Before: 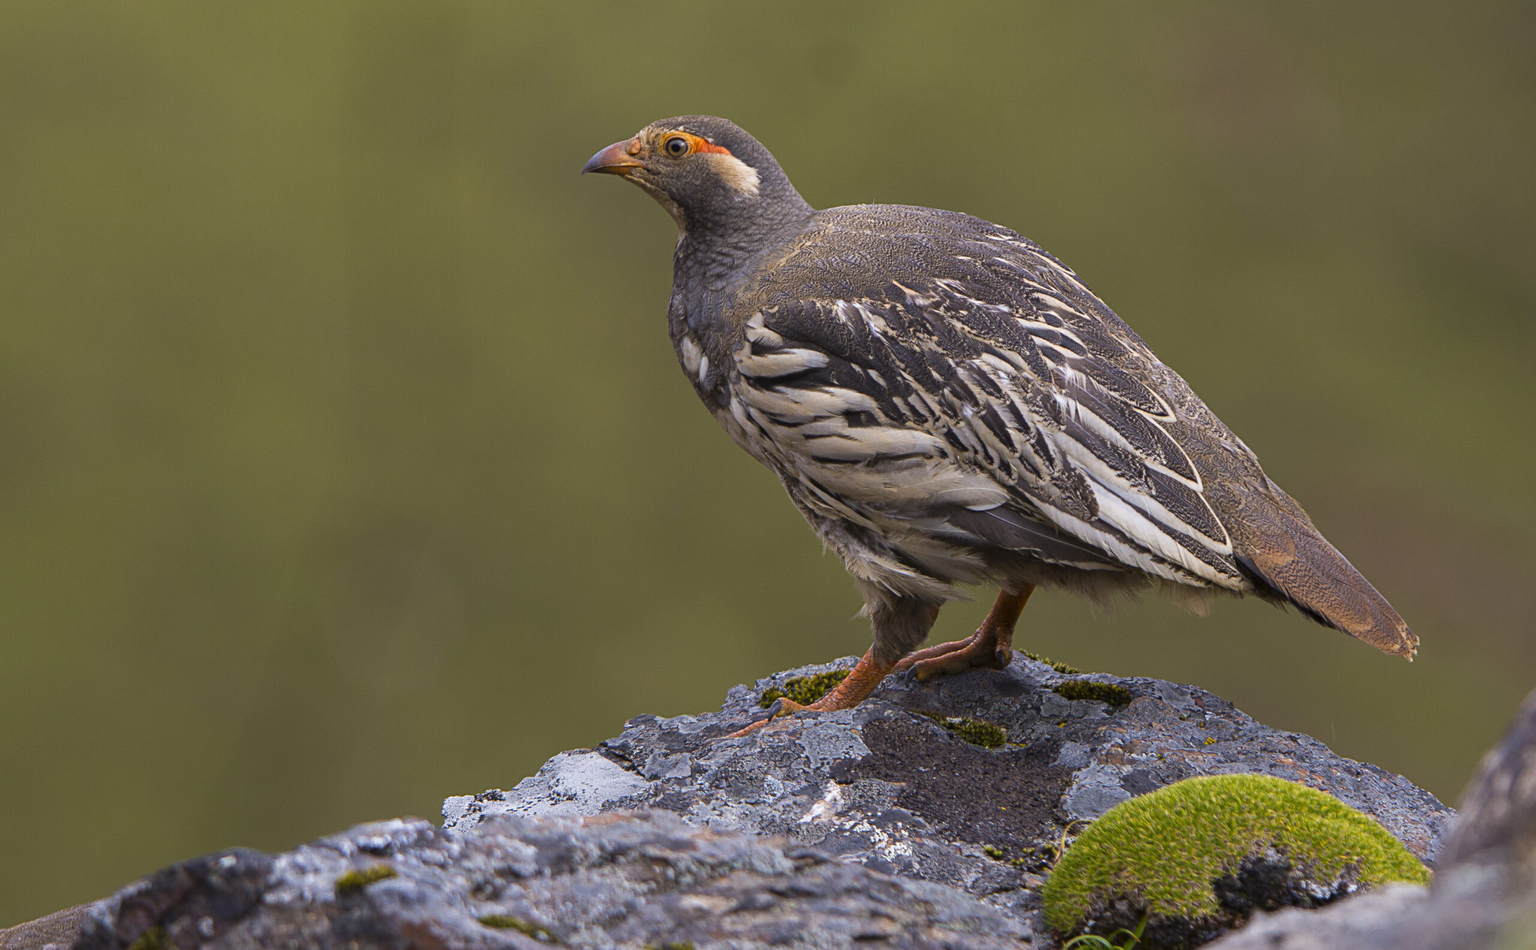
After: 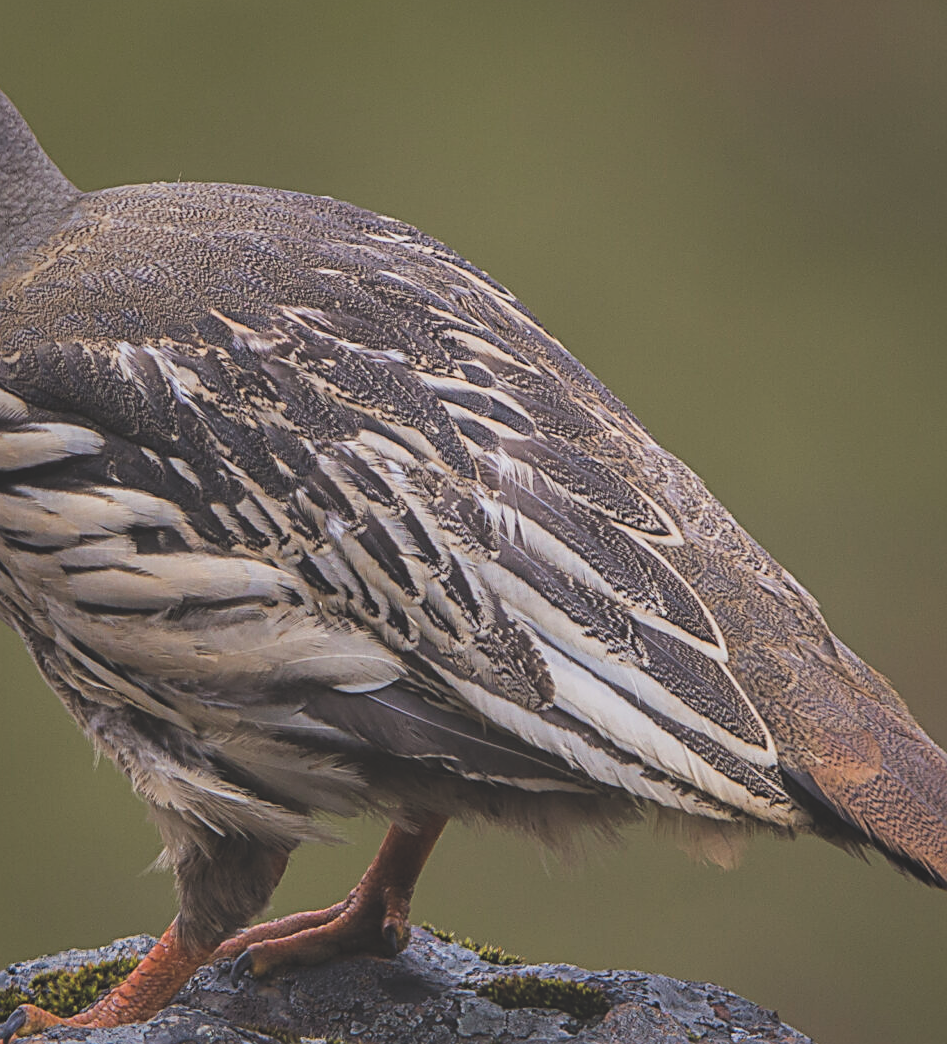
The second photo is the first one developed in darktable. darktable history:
crop and rotate: left 49.906%, top 10.101%, right 13.079%, bottom 23.934%
filmic rgb: black relative exposure -7.72 EV, white relative exposure 4.44 EV, threshold 3.04 EV, target black luminance 0%, hardness 3.76, latitude 50.76%, contrast 1.064, highlights saturation mix 9.11%, shadows ↔ highlights balance -0.224%, enable highlight reconstruction true
vignetting: brightness -0.305, saturation -0.05, center (-0.029, 0.246), automatic ratio true
sharpen: on, module defaults
local contrast: detail 110%
exposure: black level correction -0.04, exposure 0.061 EV, compensate highlight preservation false
